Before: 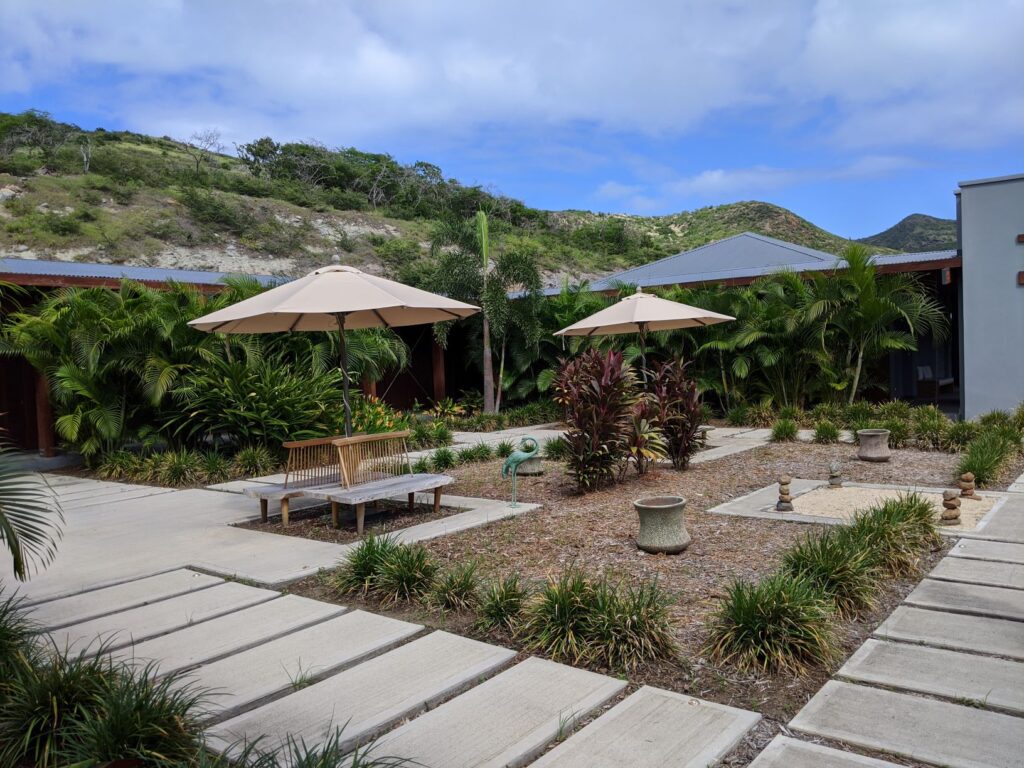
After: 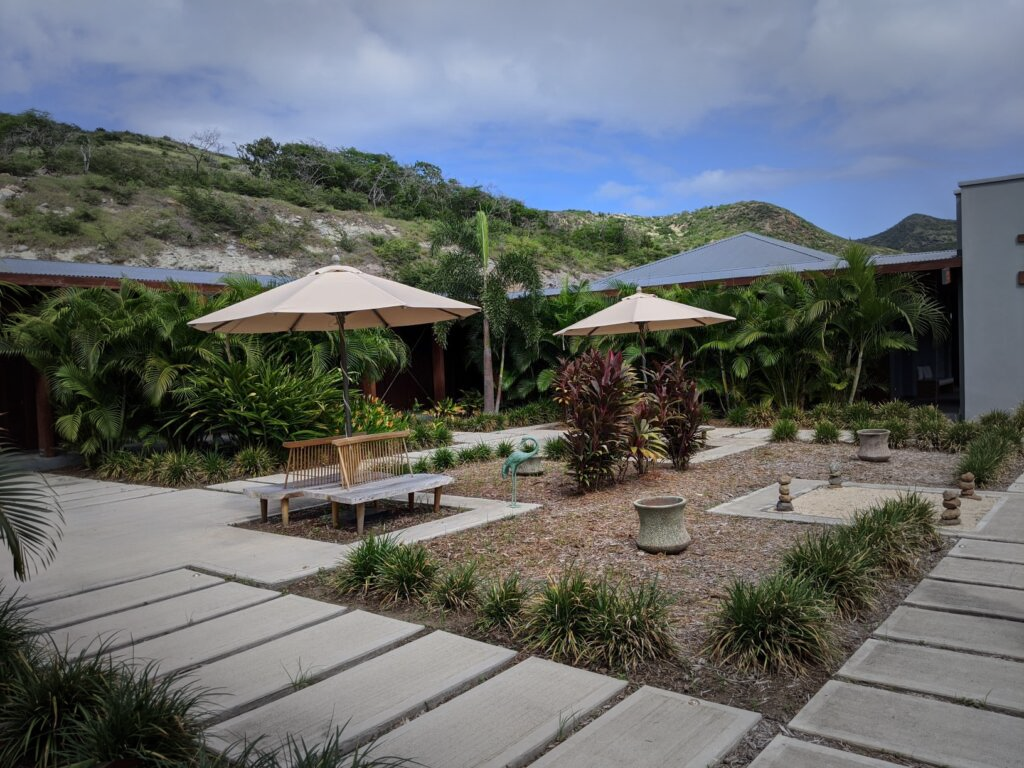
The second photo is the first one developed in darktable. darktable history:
vignetting: fall-off start 47.61%, brightness -0.4, saturation -0.3, center (-0.032, -0.039), automatic ratio true, width/height ratio 1.289
